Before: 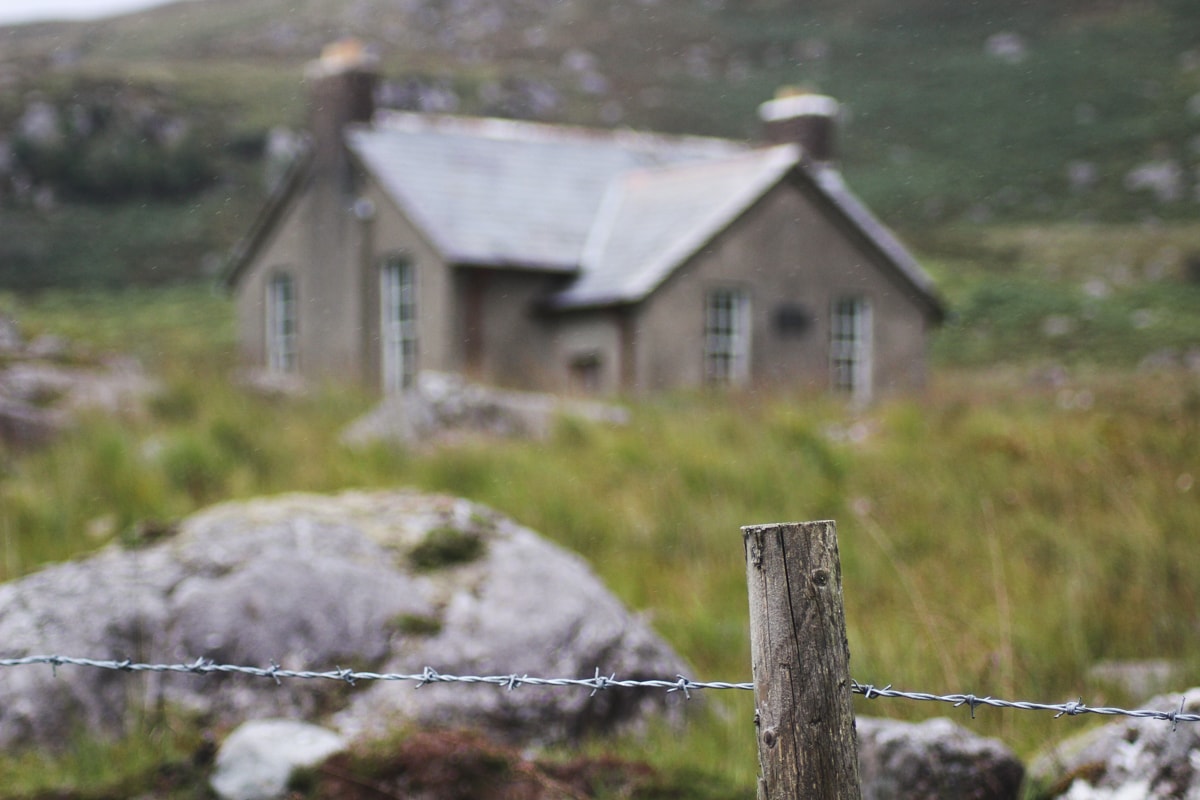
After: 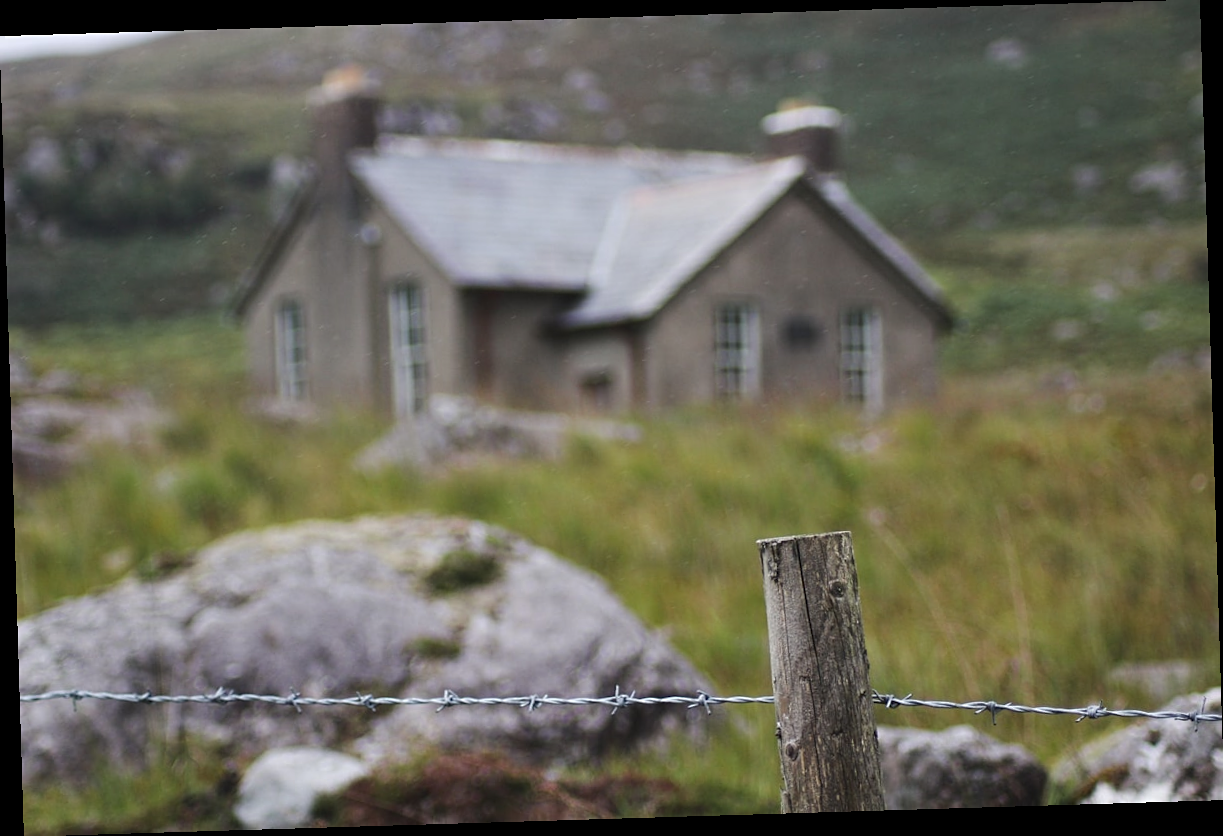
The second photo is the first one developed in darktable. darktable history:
sharpen: amount 0.2
base curve: curves: ch0 [(0, 0) (0.74, 0.67) (1, 1)]
rotate and perspective: rotation -1.75°, automatic cropping off
